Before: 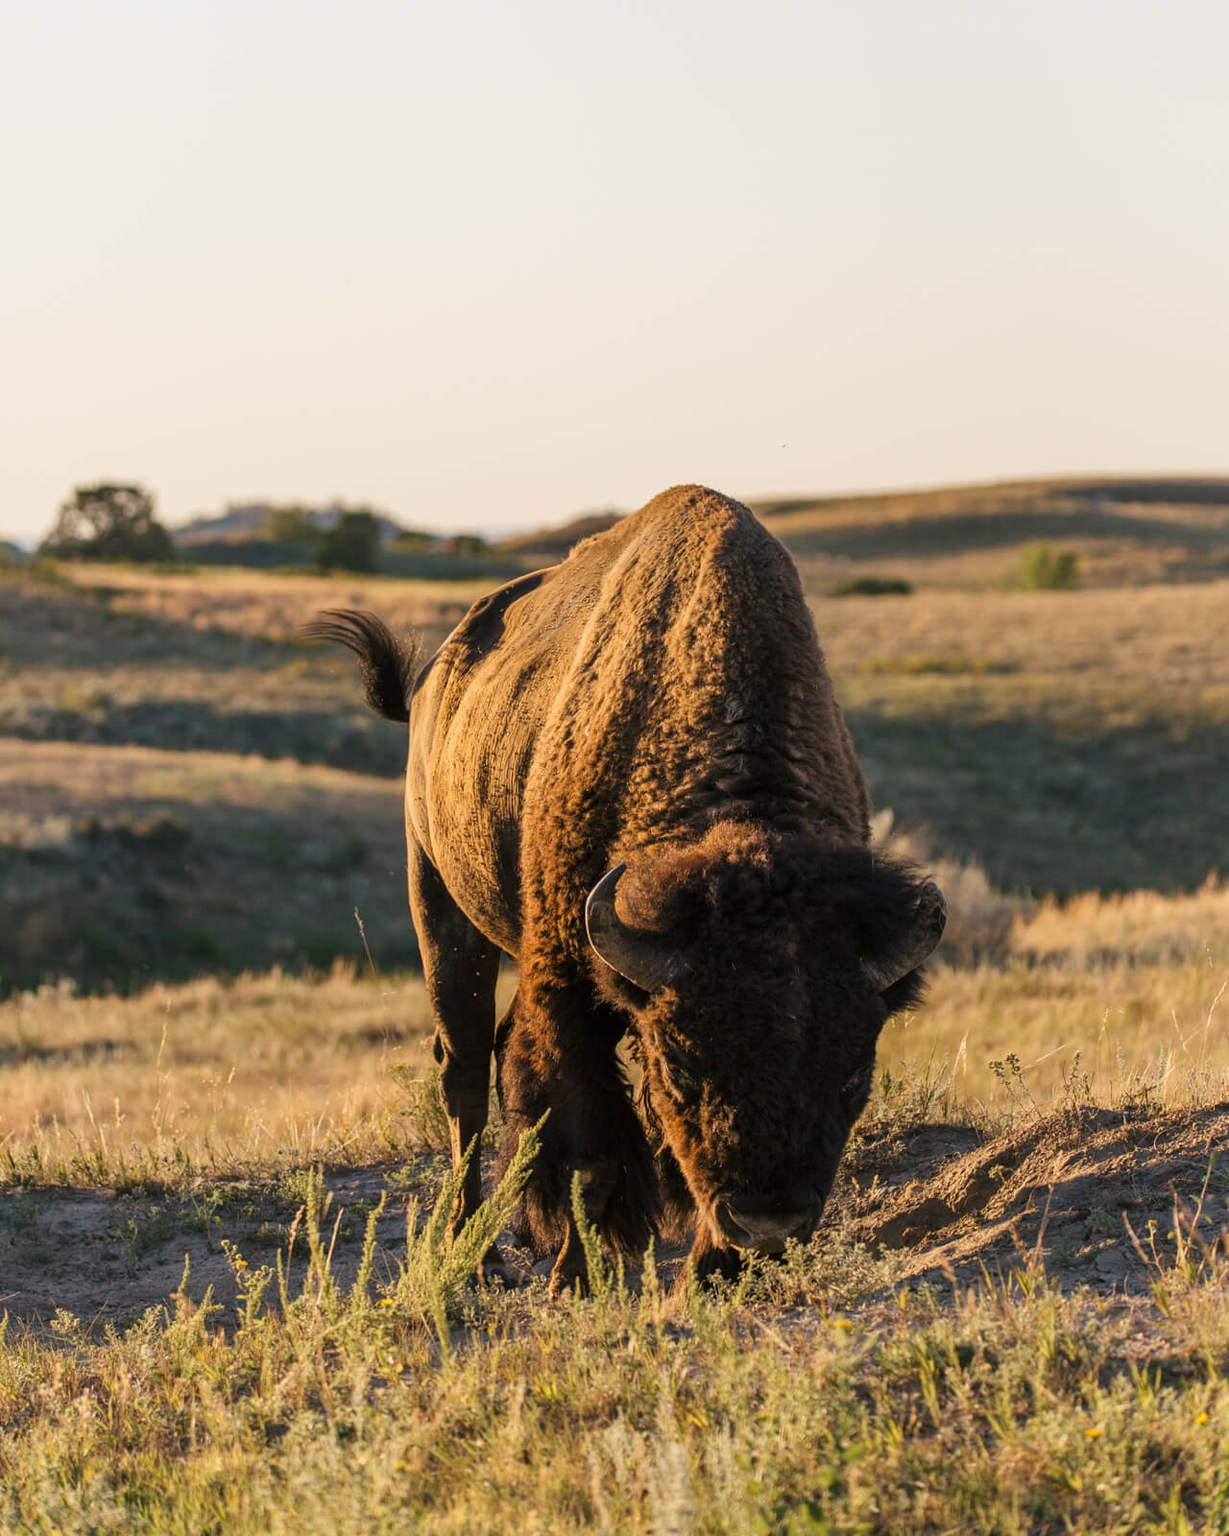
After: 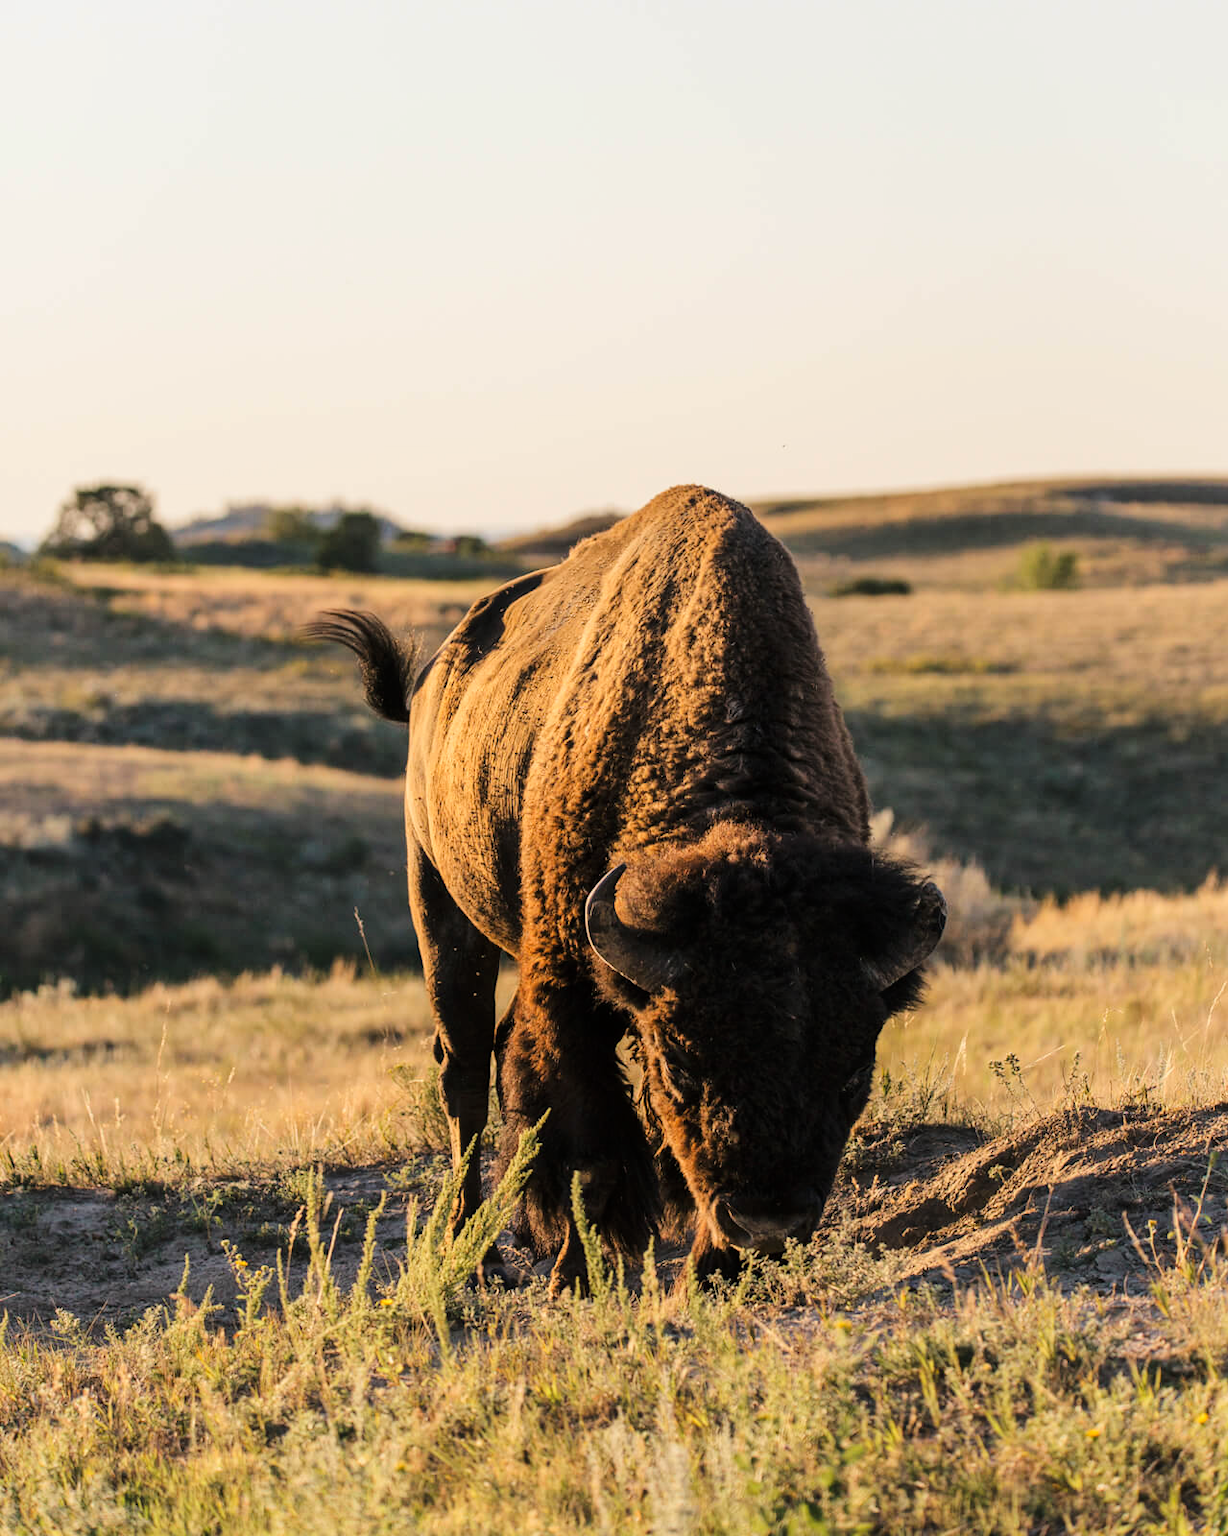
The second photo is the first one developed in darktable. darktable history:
tone curve: curves: ch0 [(0, 0) (0.033, 0.016) (0.171, 0.127) (0.33, 0.331) (0.432, 0.475) (0.601, 0.665) (0.843, 0.876) (1, 1)]; ch1 [(0, 0) (0.339, 0.349) (0.445, 0.42) (0.476, 0.47) (0.501, 0.499) (0.516, 0.525) (0.548, 0.563) (0.584, 0.633) (0.728, 0.746) (1, 1)]; ch2 [(0, 0) (0.327, 0.324) (0.417, 0.44) (0.46, 0.453) (0.502, 0.498) (0.517, 0.524) (0.53, 0.554) (0.579, 0.599) (0.745, 0.704) (1, 1)], color space Lab, linked channels, preserve colors none
color correction: highlights a* -0.155, highlights b* 0.094
